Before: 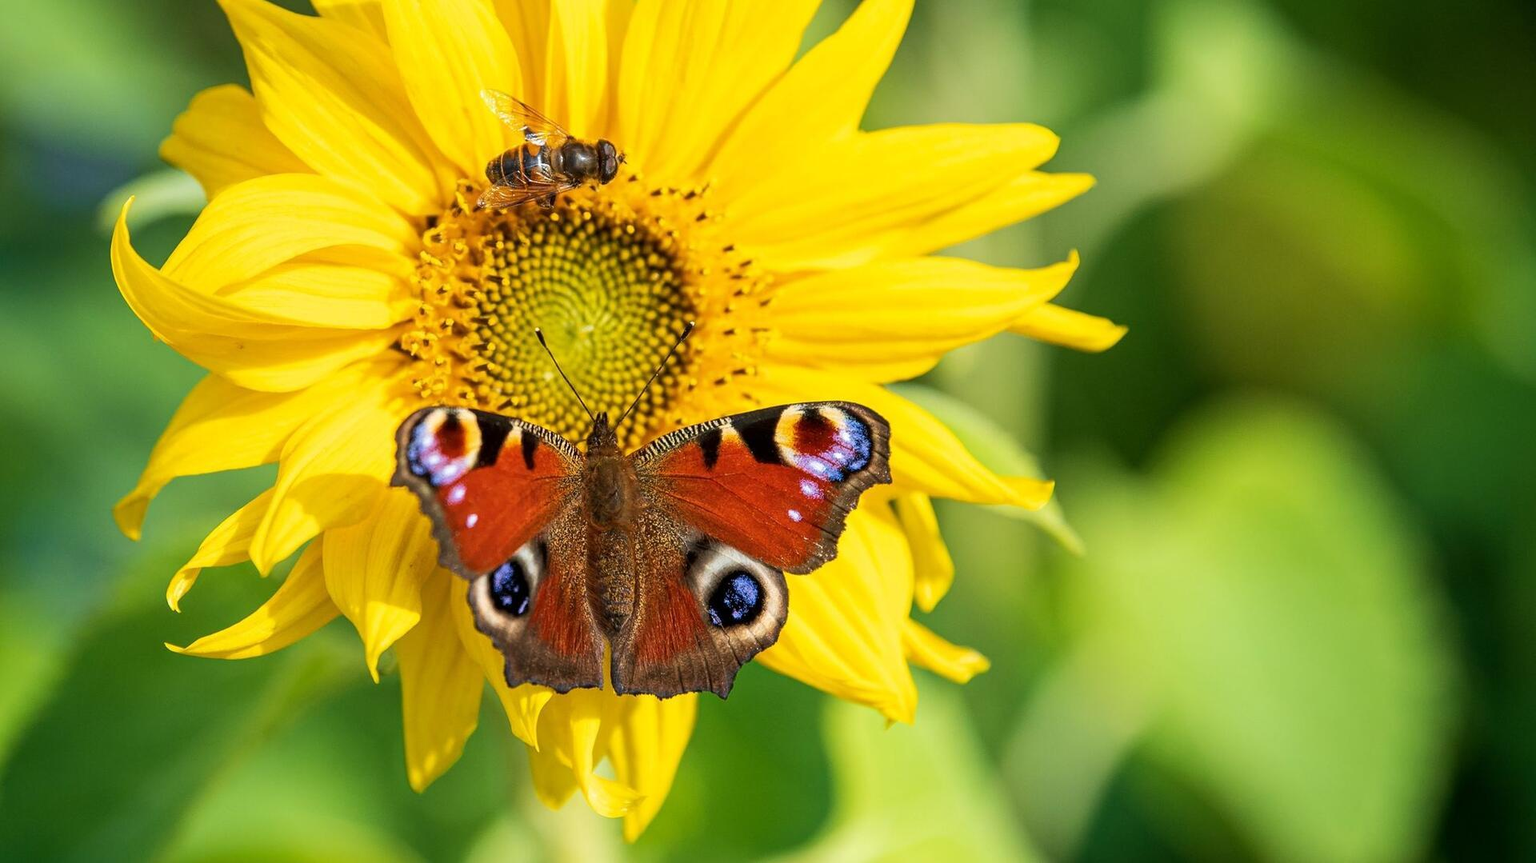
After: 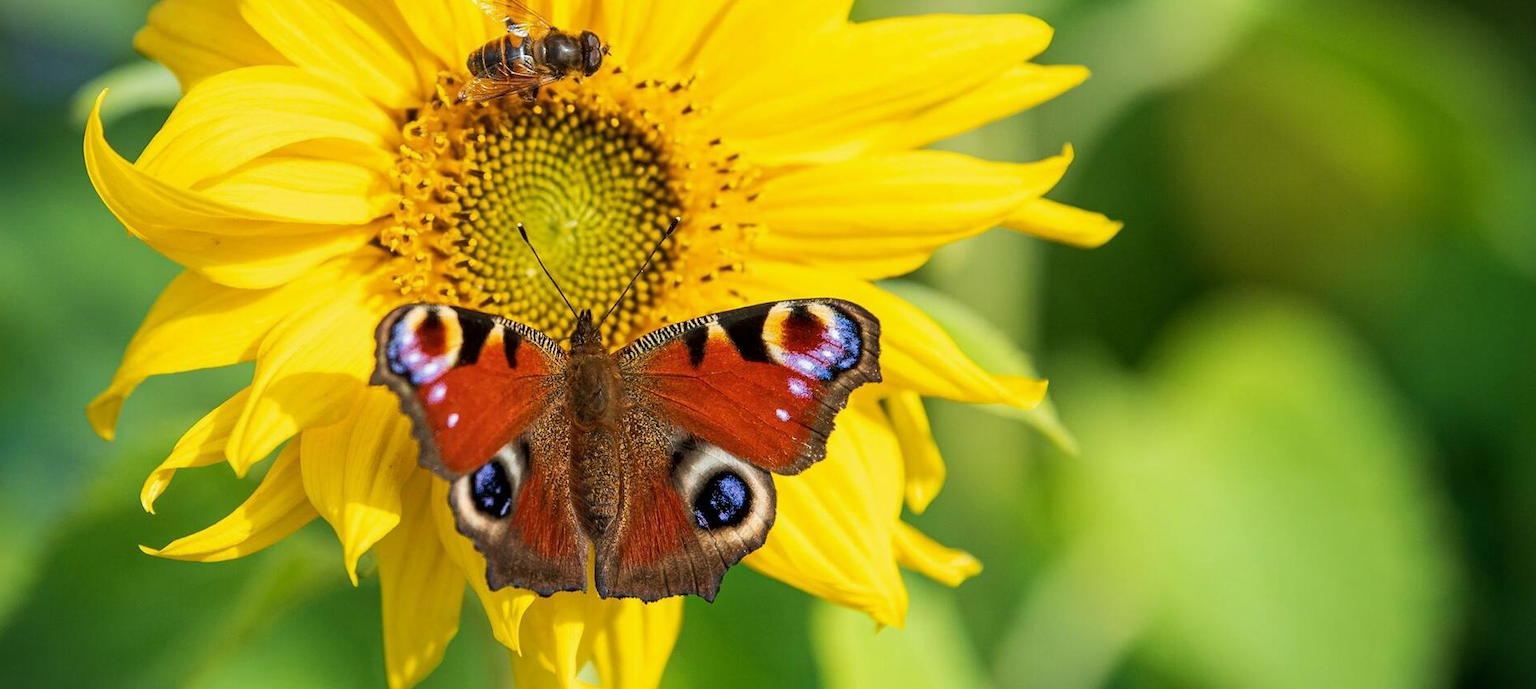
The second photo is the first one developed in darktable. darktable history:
exposure: exposure -0.056 EV, compensate exposure bias true, compensate highlight preservation false
crop and rotate: left 1.884%, top 12.699%, right 0.239%, bottom 9.068%
vignetting: fall-off start 100.15%, width/height ratio 1.321
